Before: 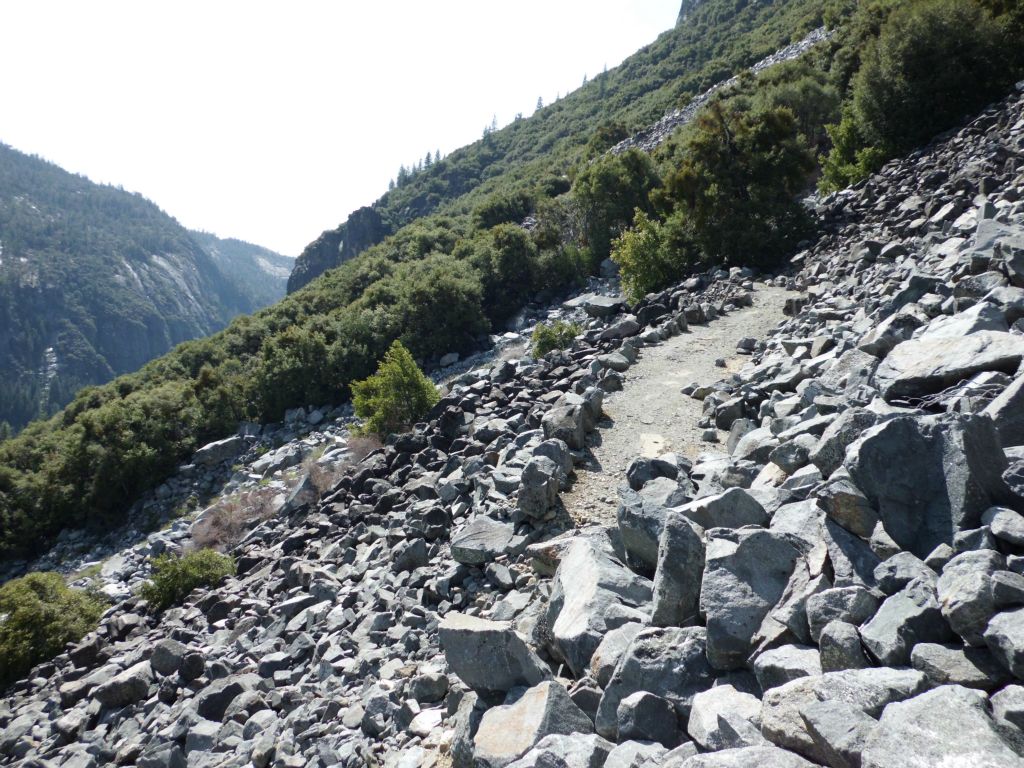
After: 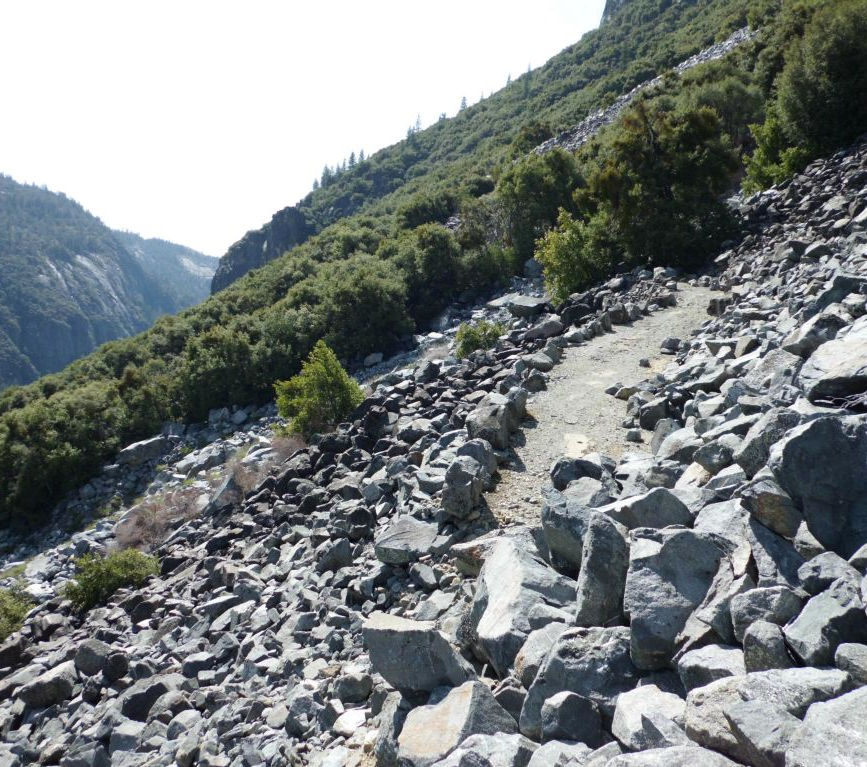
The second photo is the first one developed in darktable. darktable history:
color correction: highlights b* -0.043, saturation 1.06
crop: left 7.489%, right 7.829%
